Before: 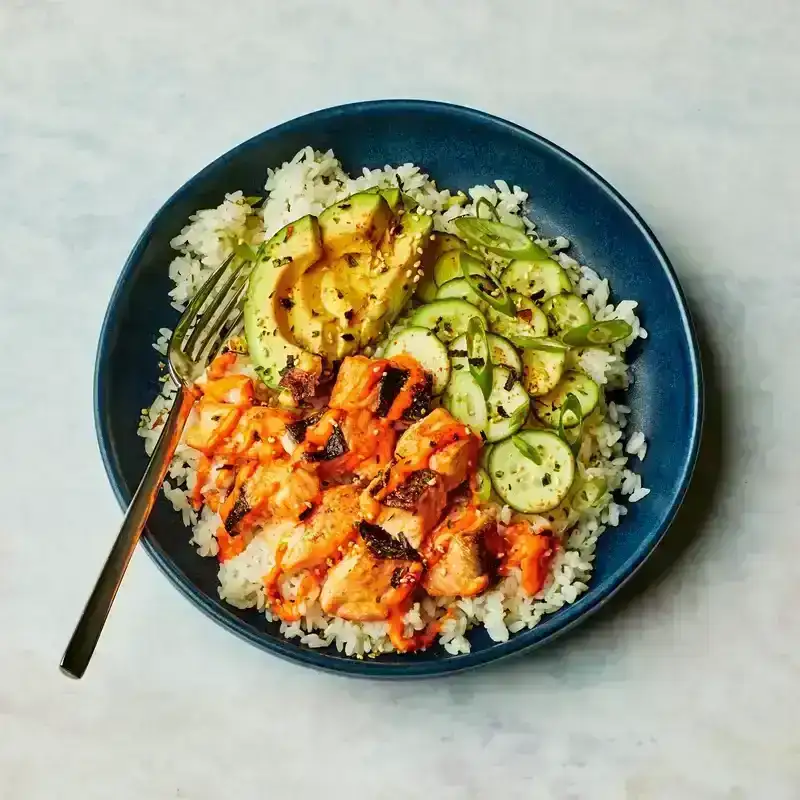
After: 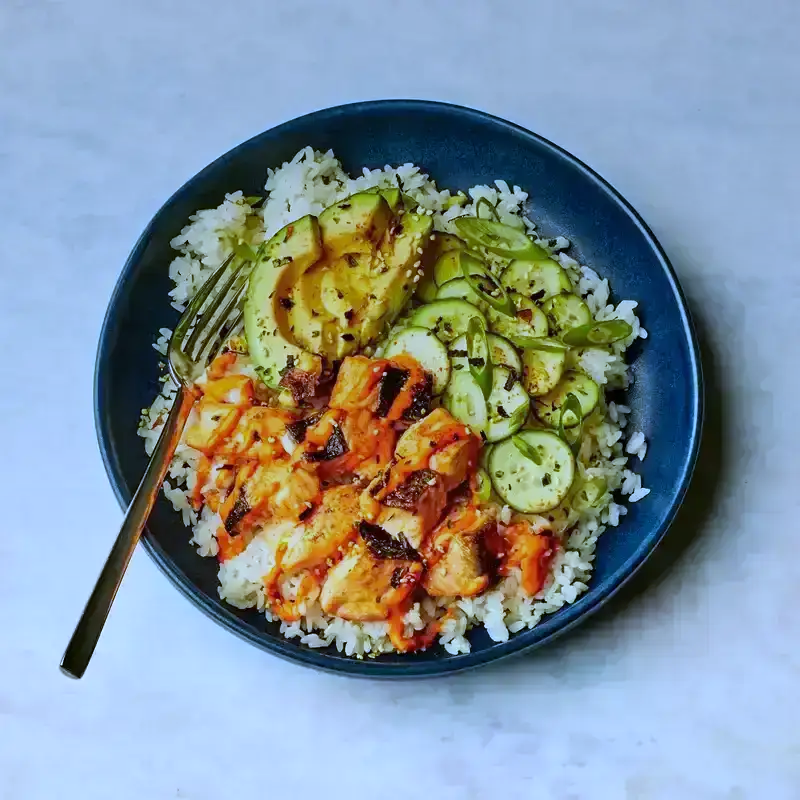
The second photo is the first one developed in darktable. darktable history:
graduated density: on, module defaults
white balance: red 0.871, blue 1.249
